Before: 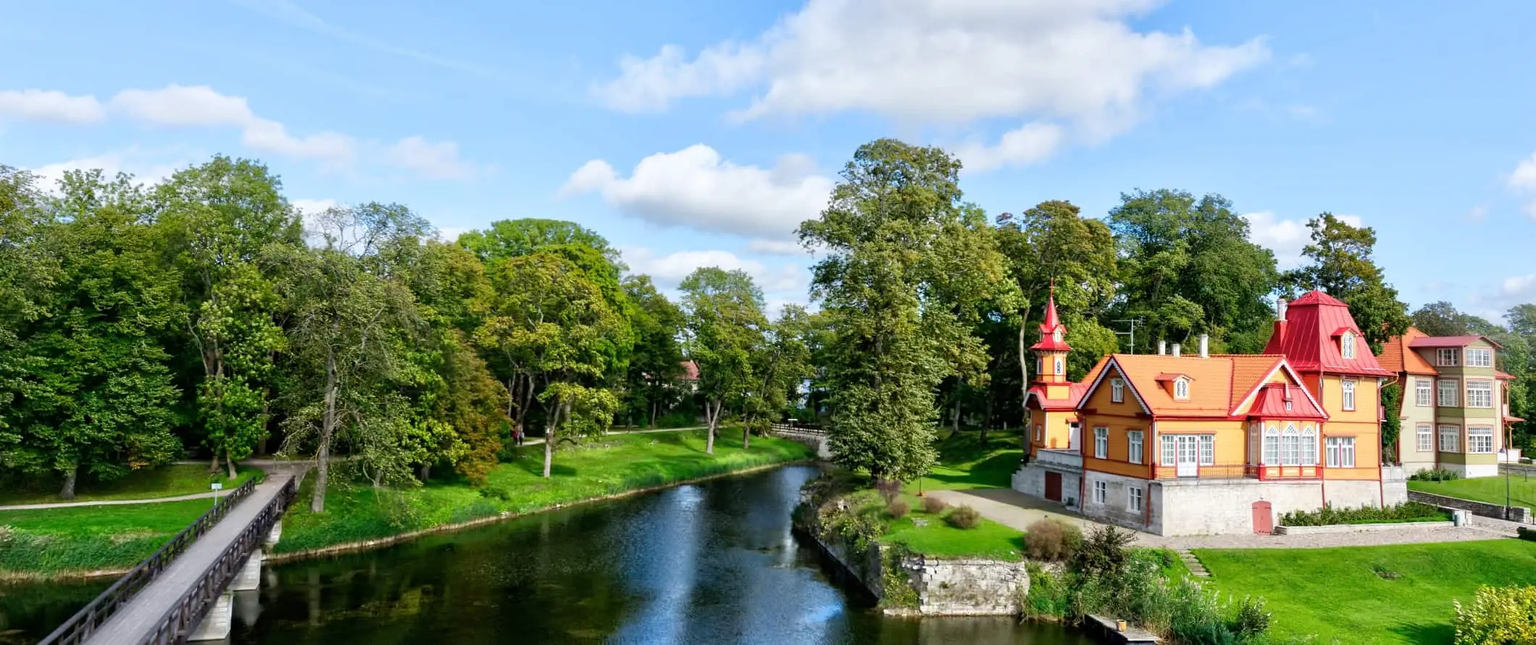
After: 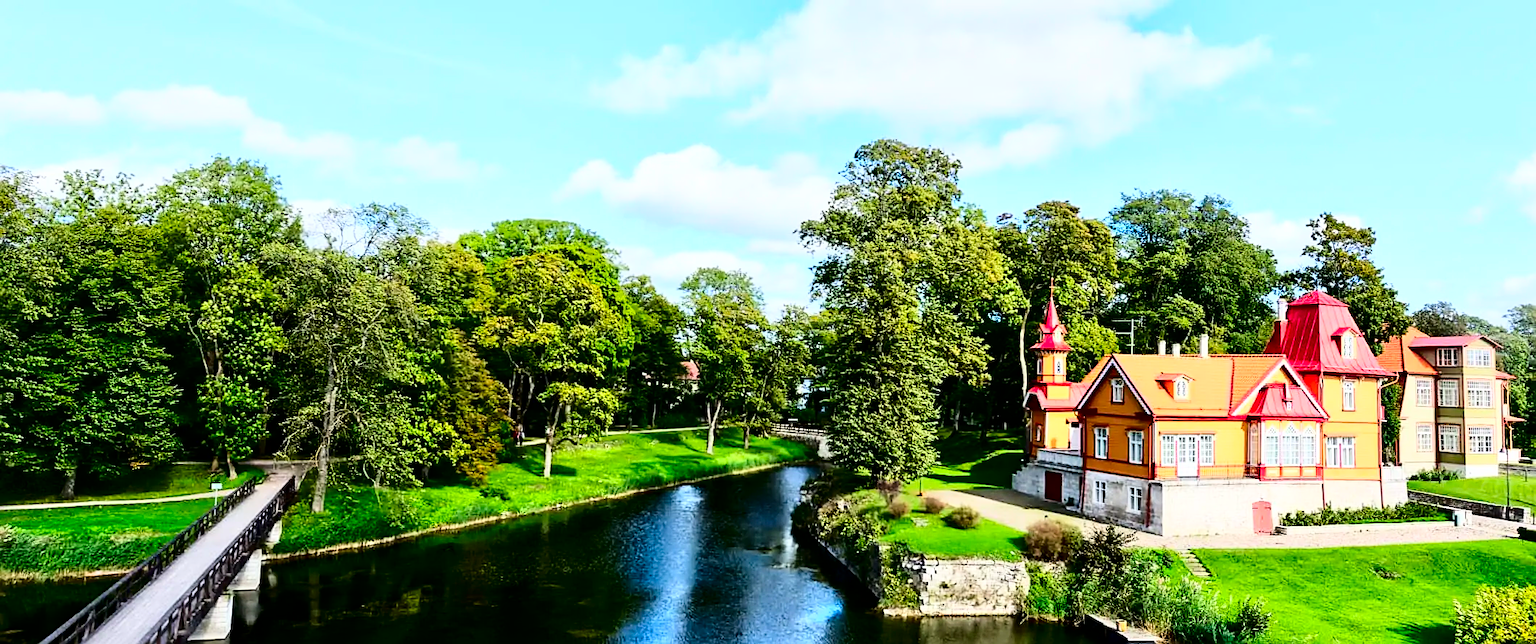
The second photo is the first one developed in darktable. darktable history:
contrast brightness saturation: contrast 0.22, brightness -0.19, saturation 0.24
base curve: curves: ch0 [(0, 0) (0.028, 0.03) (0.121, 0.232) (0.46, 0.748) (0.859, 0.968) (1, 1)]
sharpen: amount 0.575
